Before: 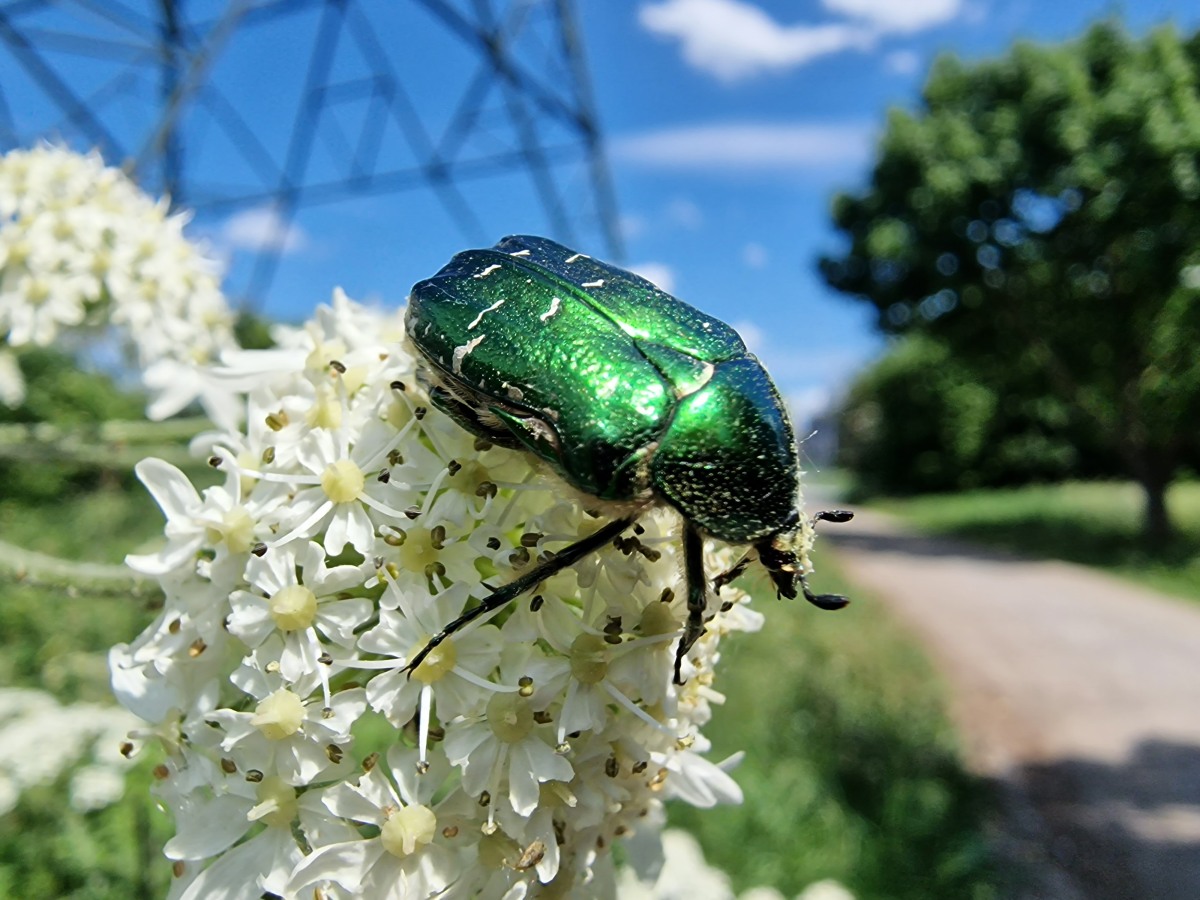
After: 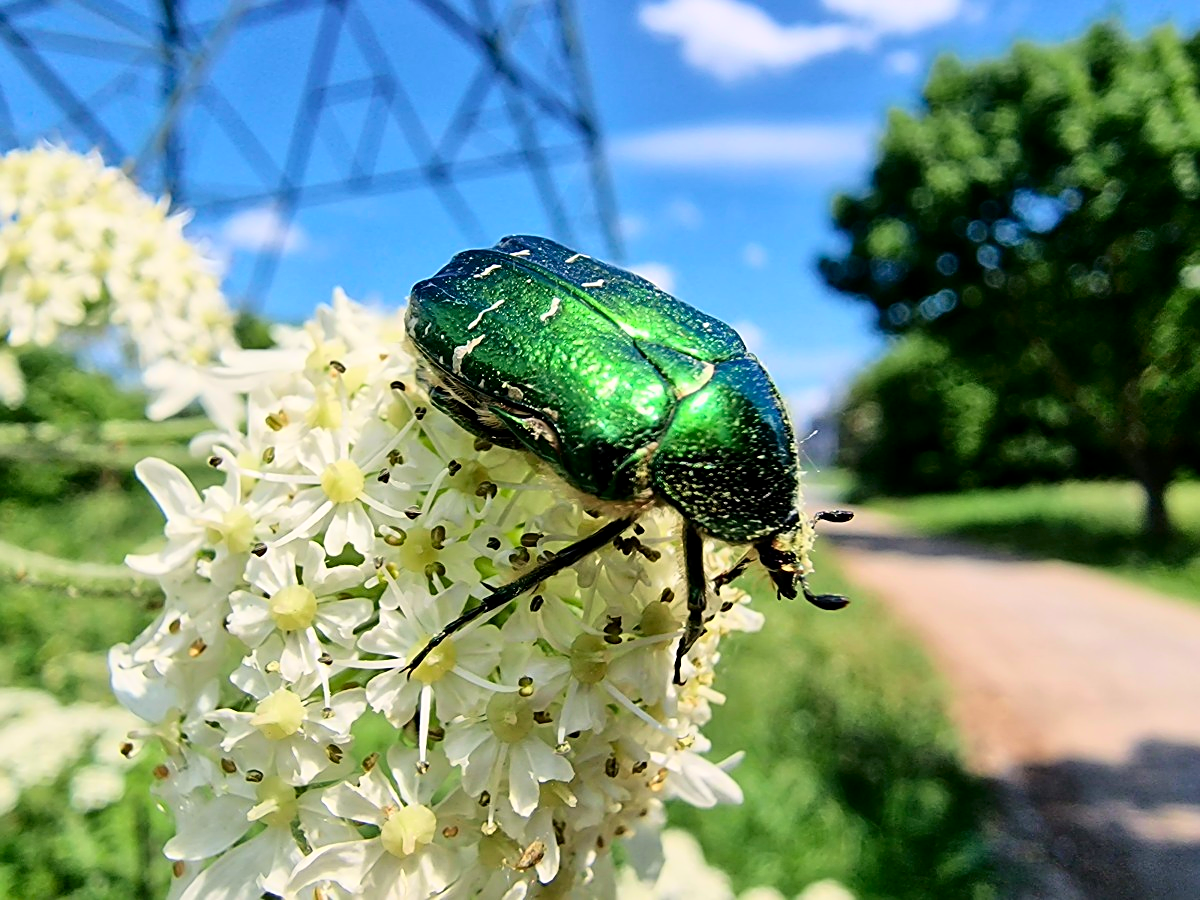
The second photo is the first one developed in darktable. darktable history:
local contrast: highlights 100%, shadows 100%, detail 120%, midtone range 0.2
sharpen: on, module defaults
color correction: highlights a* 3.84, highlights b* 5.07
tone curve: curves: ch0 [(0, 0) (0.091, 0.077) (0.389, 0.458) (0.745, 0.82) (0.856, 0.899) (0.92, 0.938) (1, 0.973)]; ch1 [(0, 0) (0.437, 0.404) (0.5, 0.5) (0.529, 0.55) (0.58, 0.6) (0.616, 0.649) (1, 1)]; ch2 [(0, 0) (0.442, 0.415) (0.5, 0.5) (0.535, 0.557) (0.585, 0.62) (1, 1)], color space Lab, independent channels, preserve colors none
